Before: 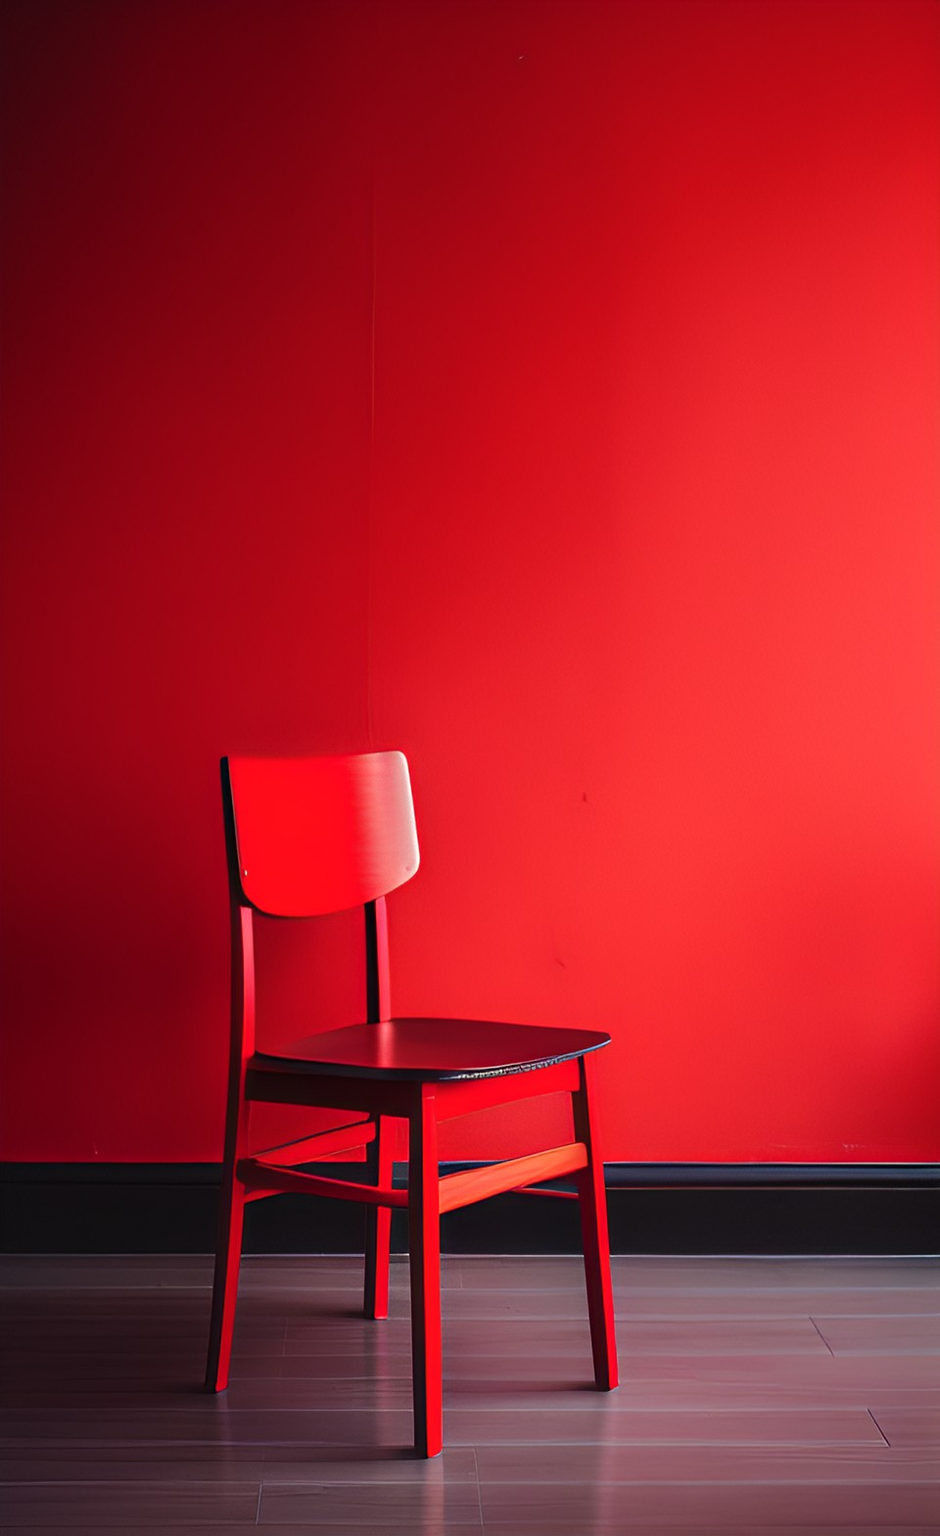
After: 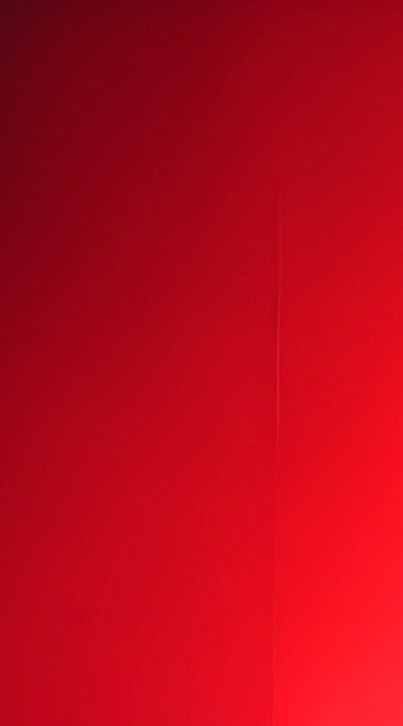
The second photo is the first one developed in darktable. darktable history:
white balance: red 1, blue 1
exposure: exposure 0.6 EV, compensate highlight preservation false
crop and rotate: left 10.817%, top 0.062%, right 47.194%, bottom 53.626%
